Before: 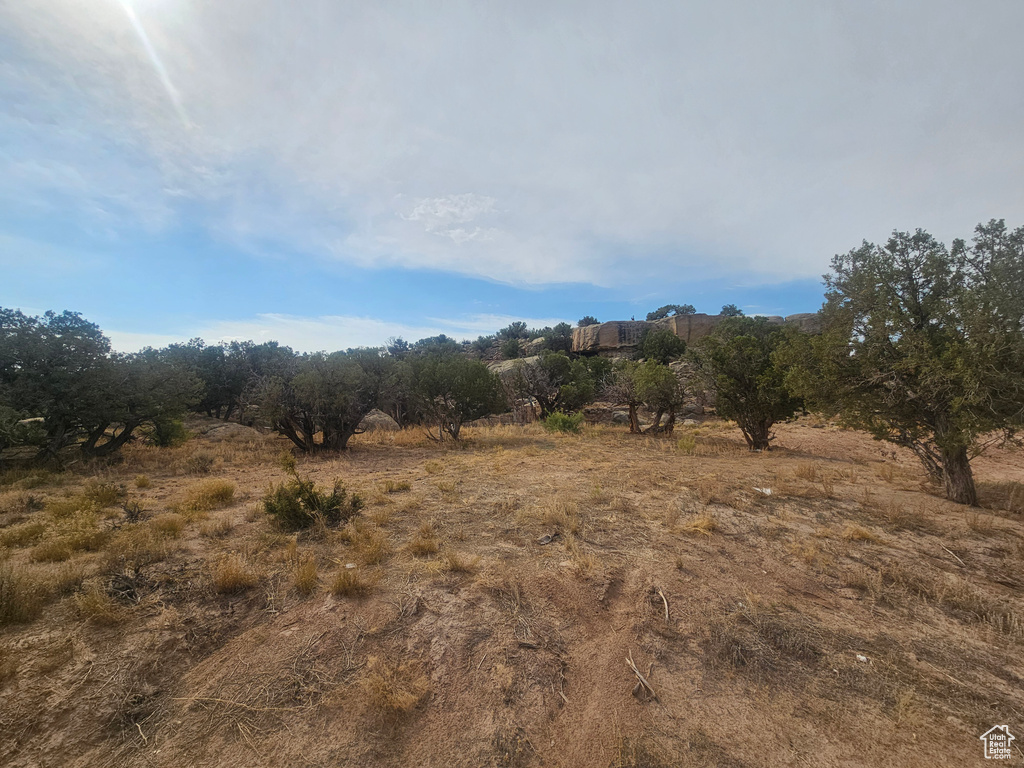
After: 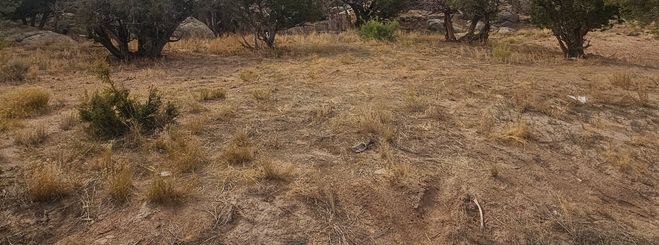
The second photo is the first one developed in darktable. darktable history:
crop: left 18.091%, top 51.13%, right 17.525%, bottom 16.85%
bloom: size 3%, threshold 100%, strength 0%
